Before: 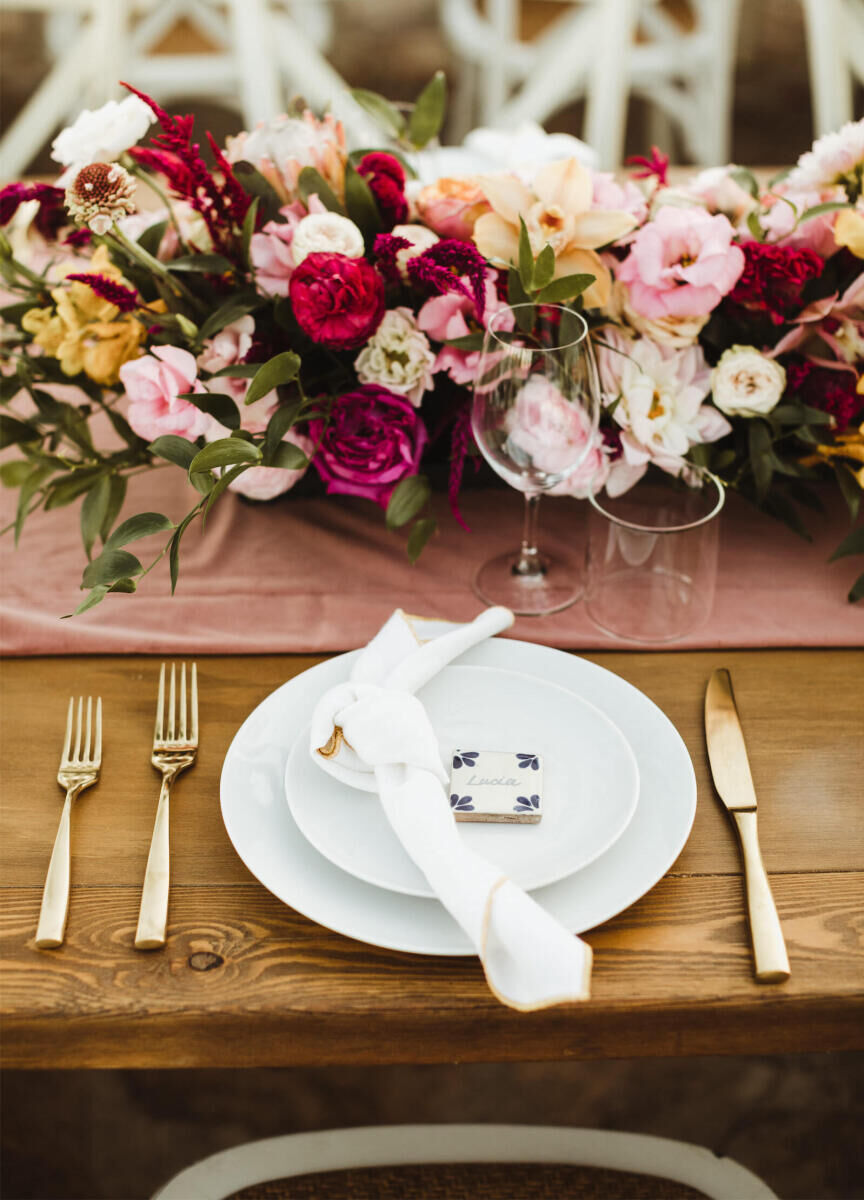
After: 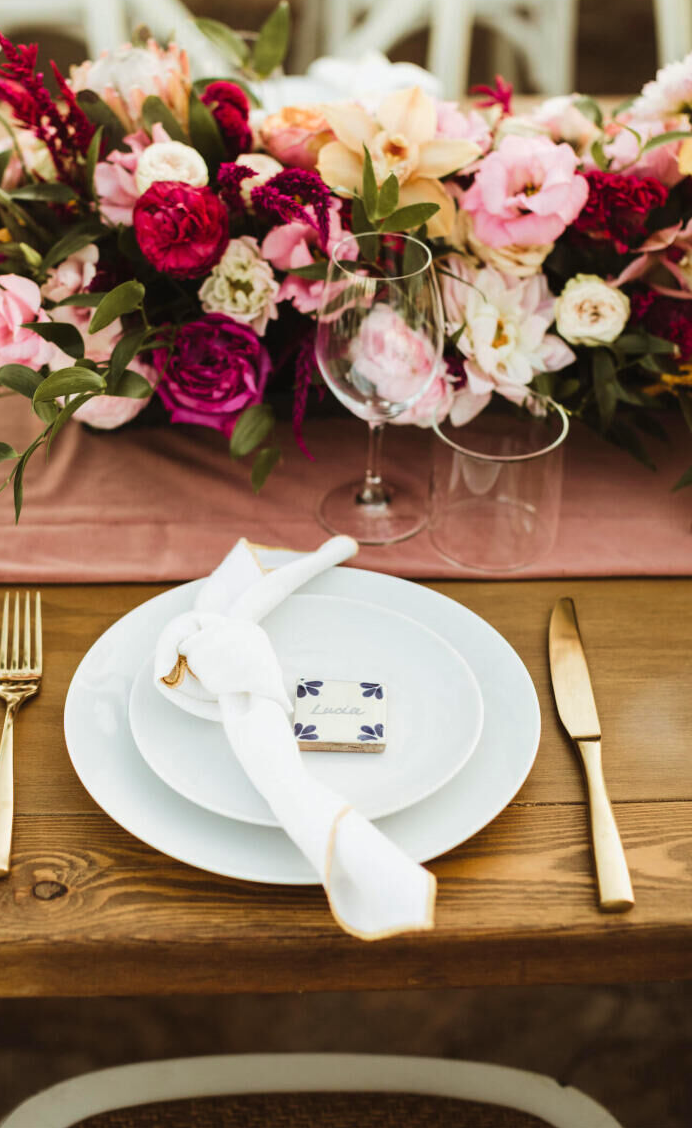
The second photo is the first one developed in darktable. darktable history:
velvia: on, module defaults
crop and rotate: left 18.058%, top 5.926%, right 1.754%
